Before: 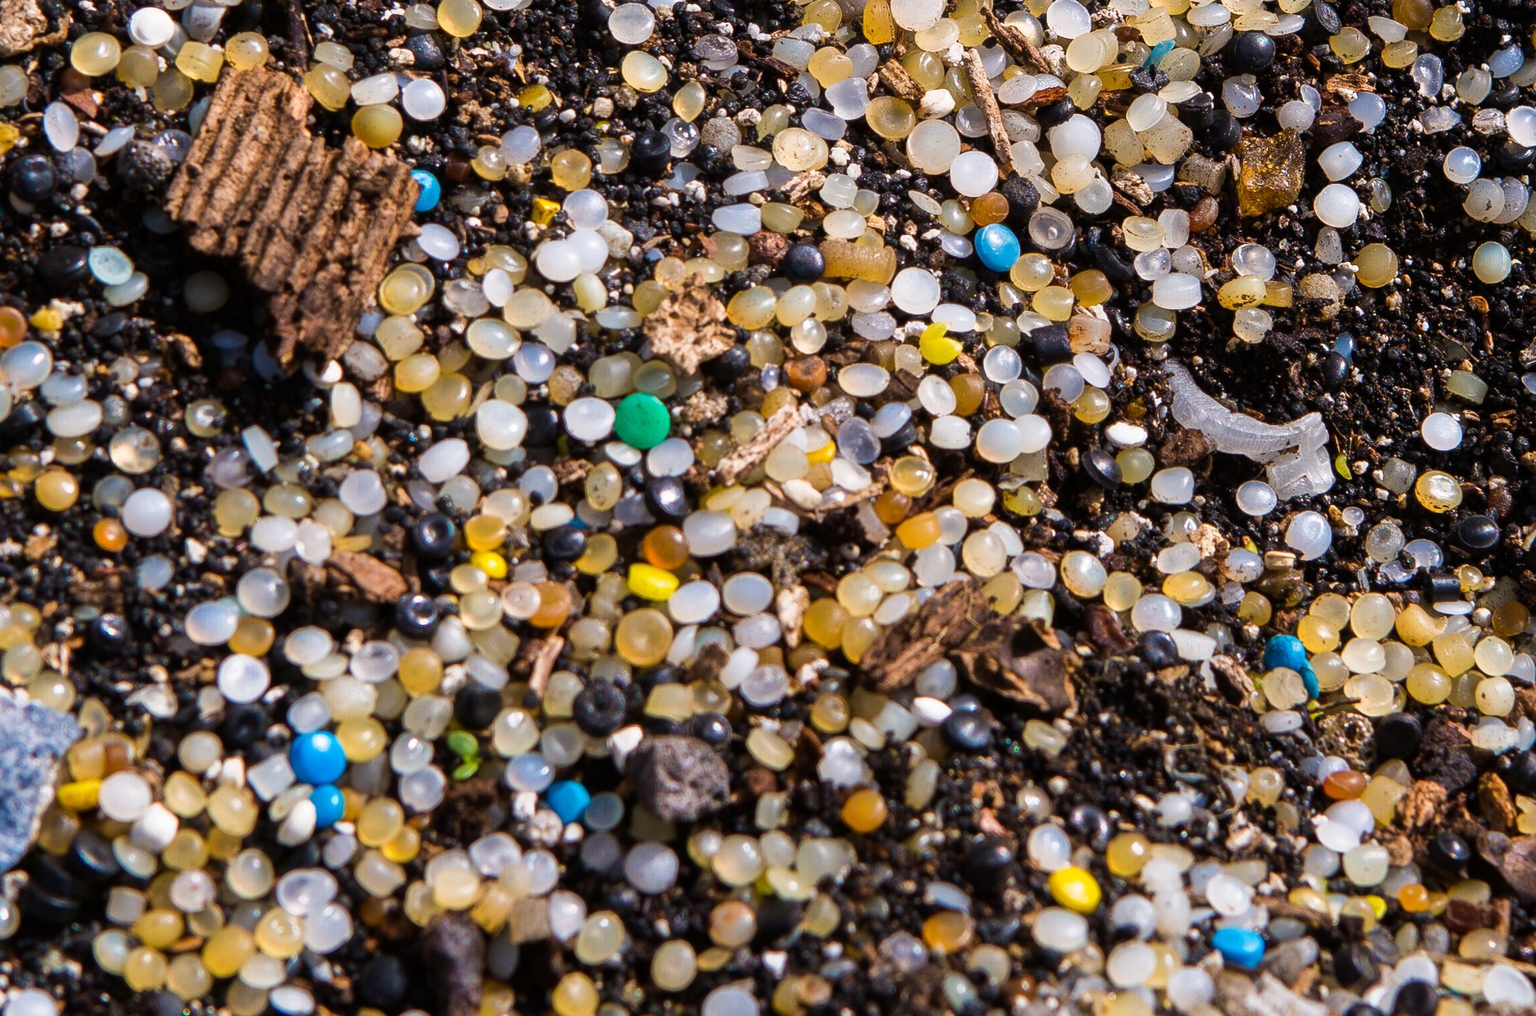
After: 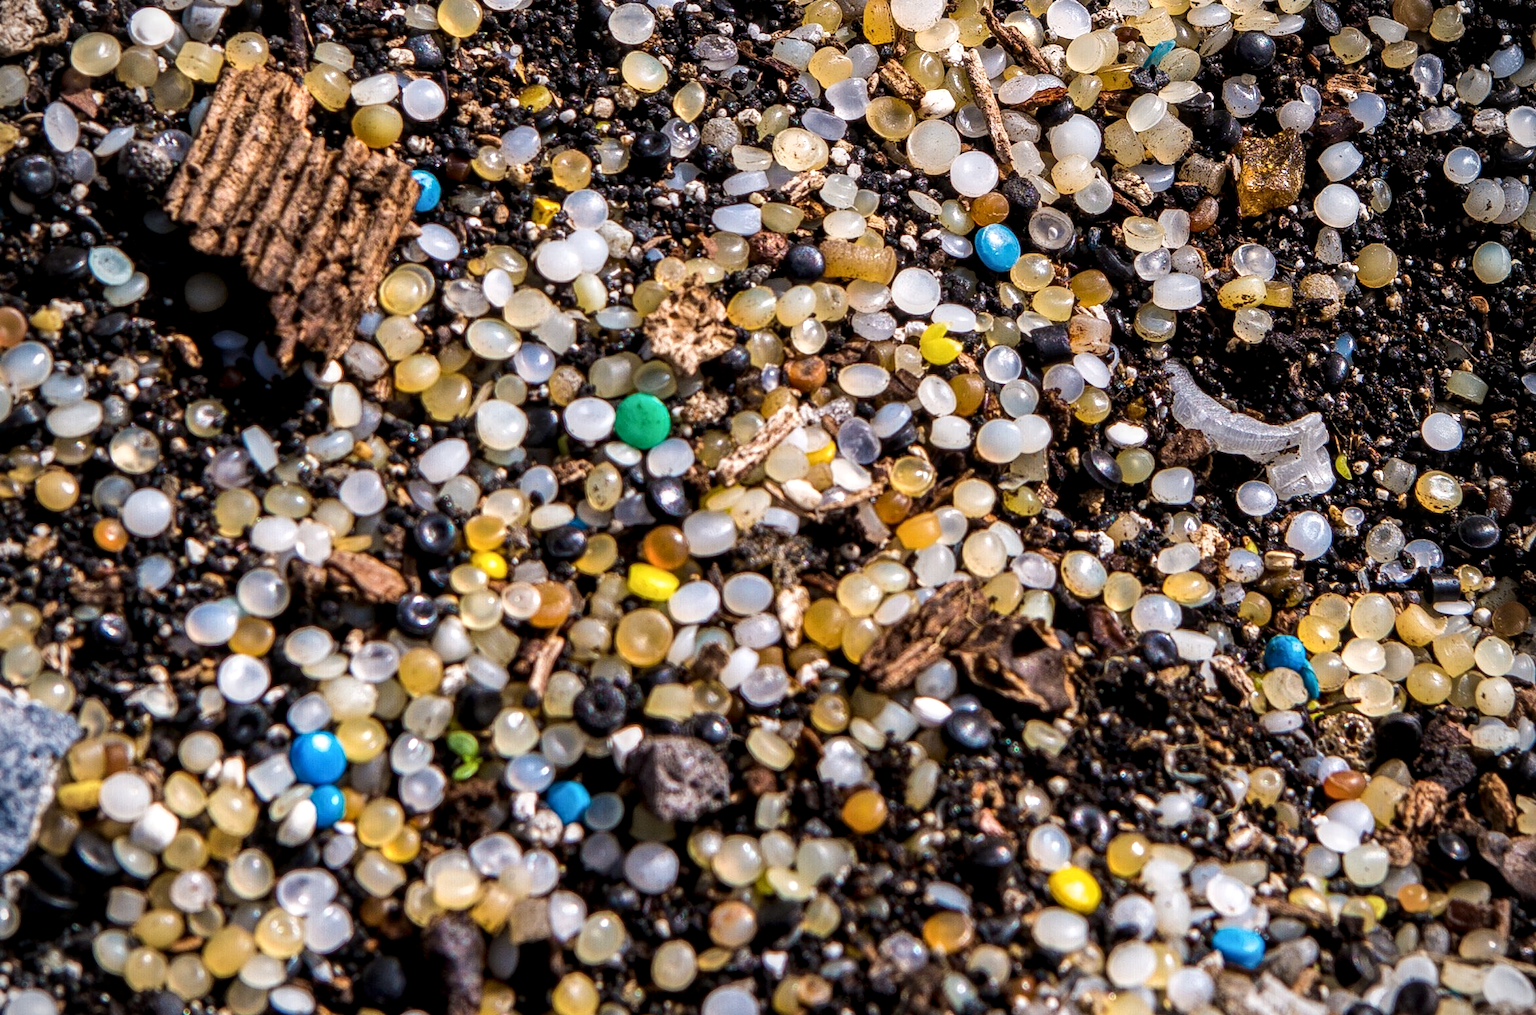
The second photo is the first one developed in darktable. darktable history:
vignetting: fall-off radius 60.82%
local contrast: detail 150%
